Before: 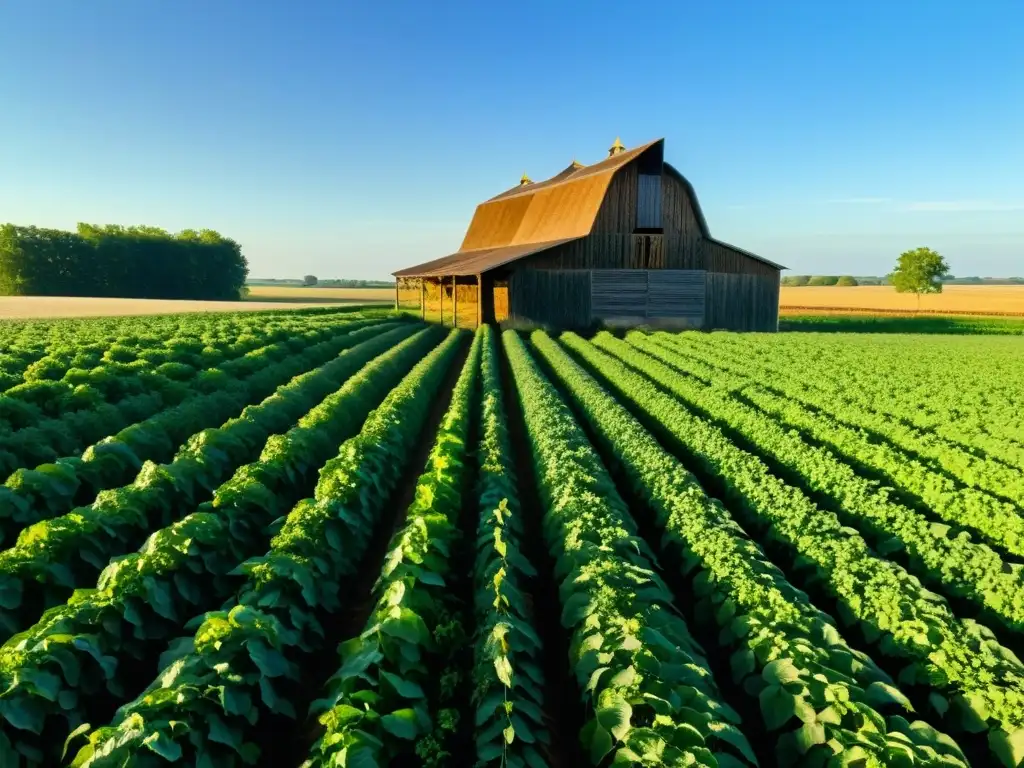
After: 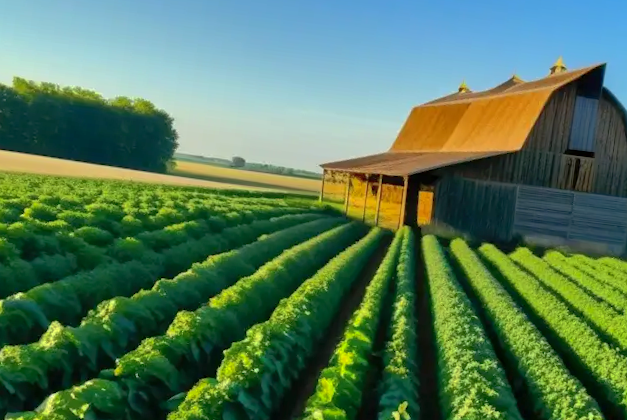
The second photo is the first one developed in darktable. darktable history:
shadows and highlights: on, module defaults
crop and rotate: angle -6.87°, left 2.086%, top 6.734%, right 27.317%, bottom 30.165%
